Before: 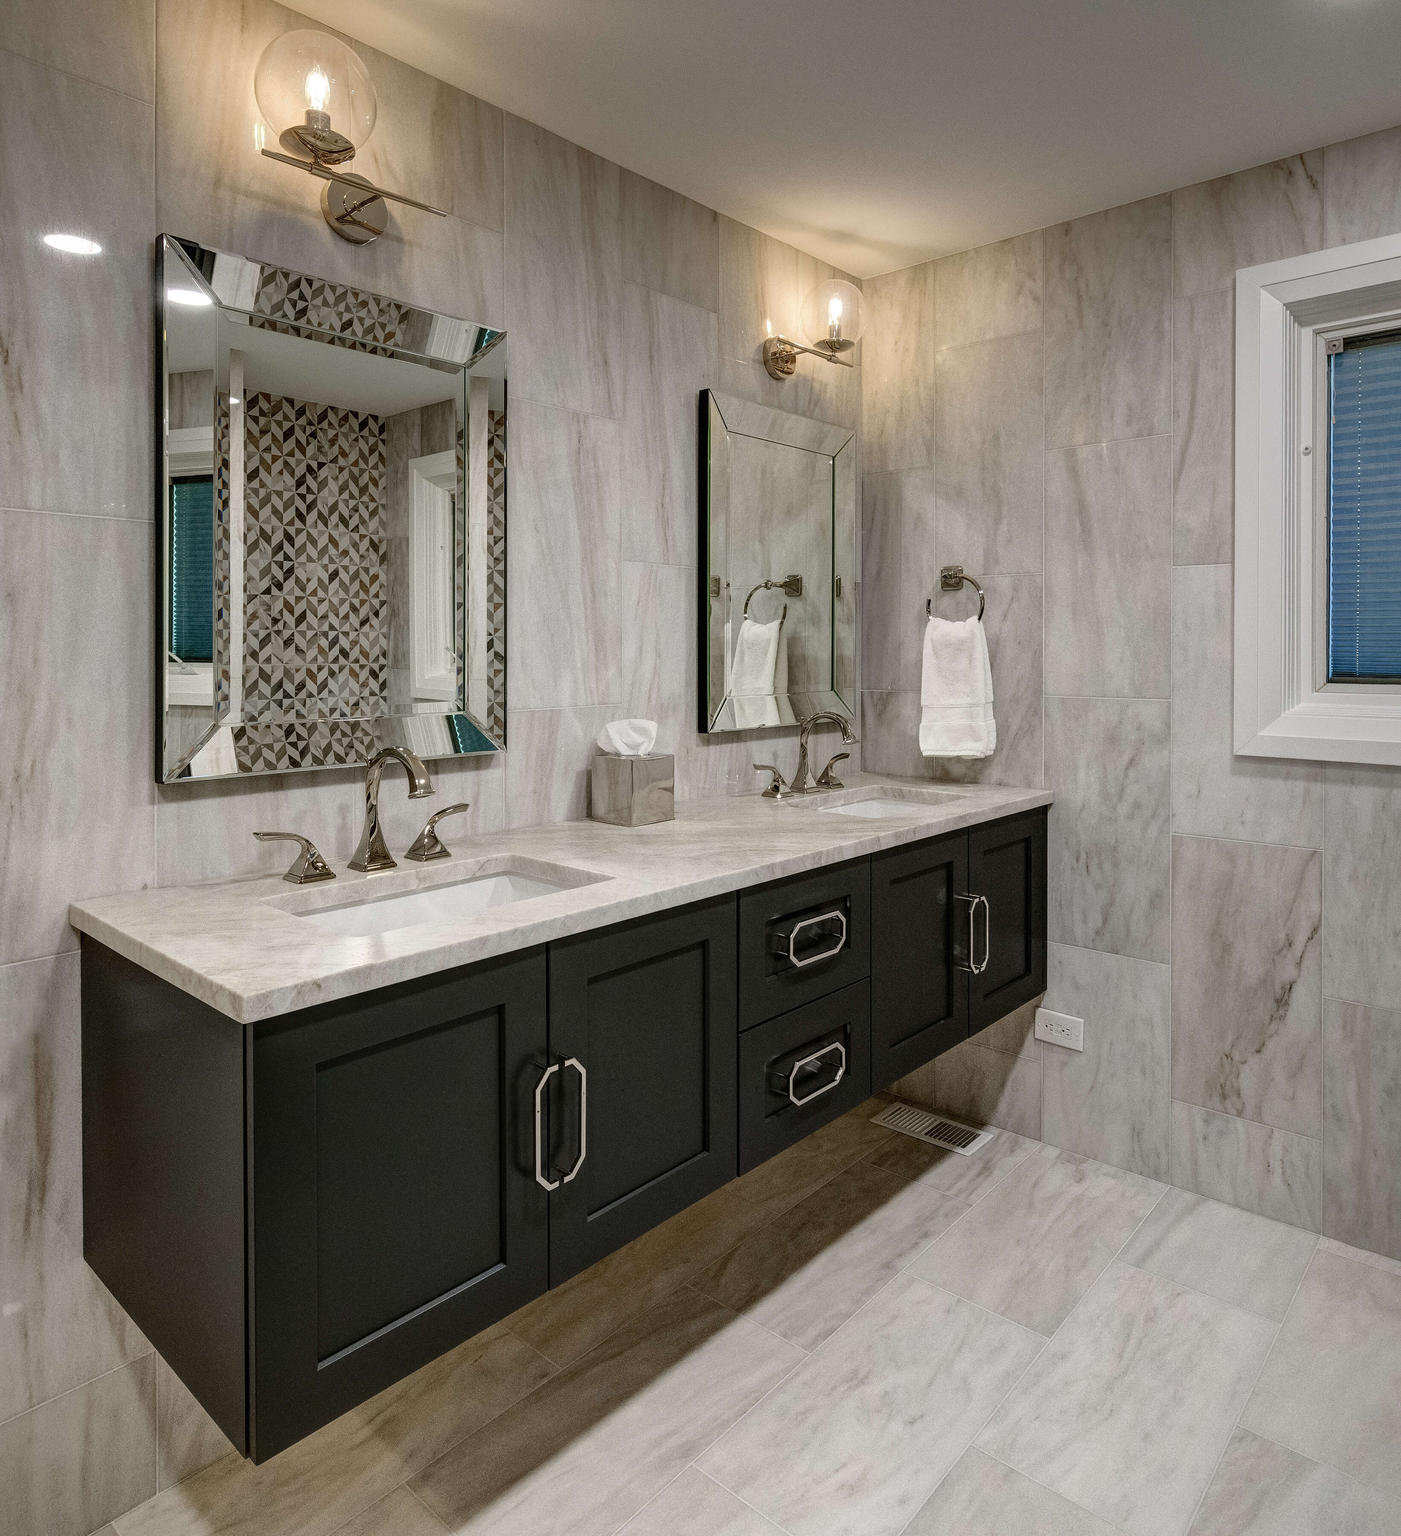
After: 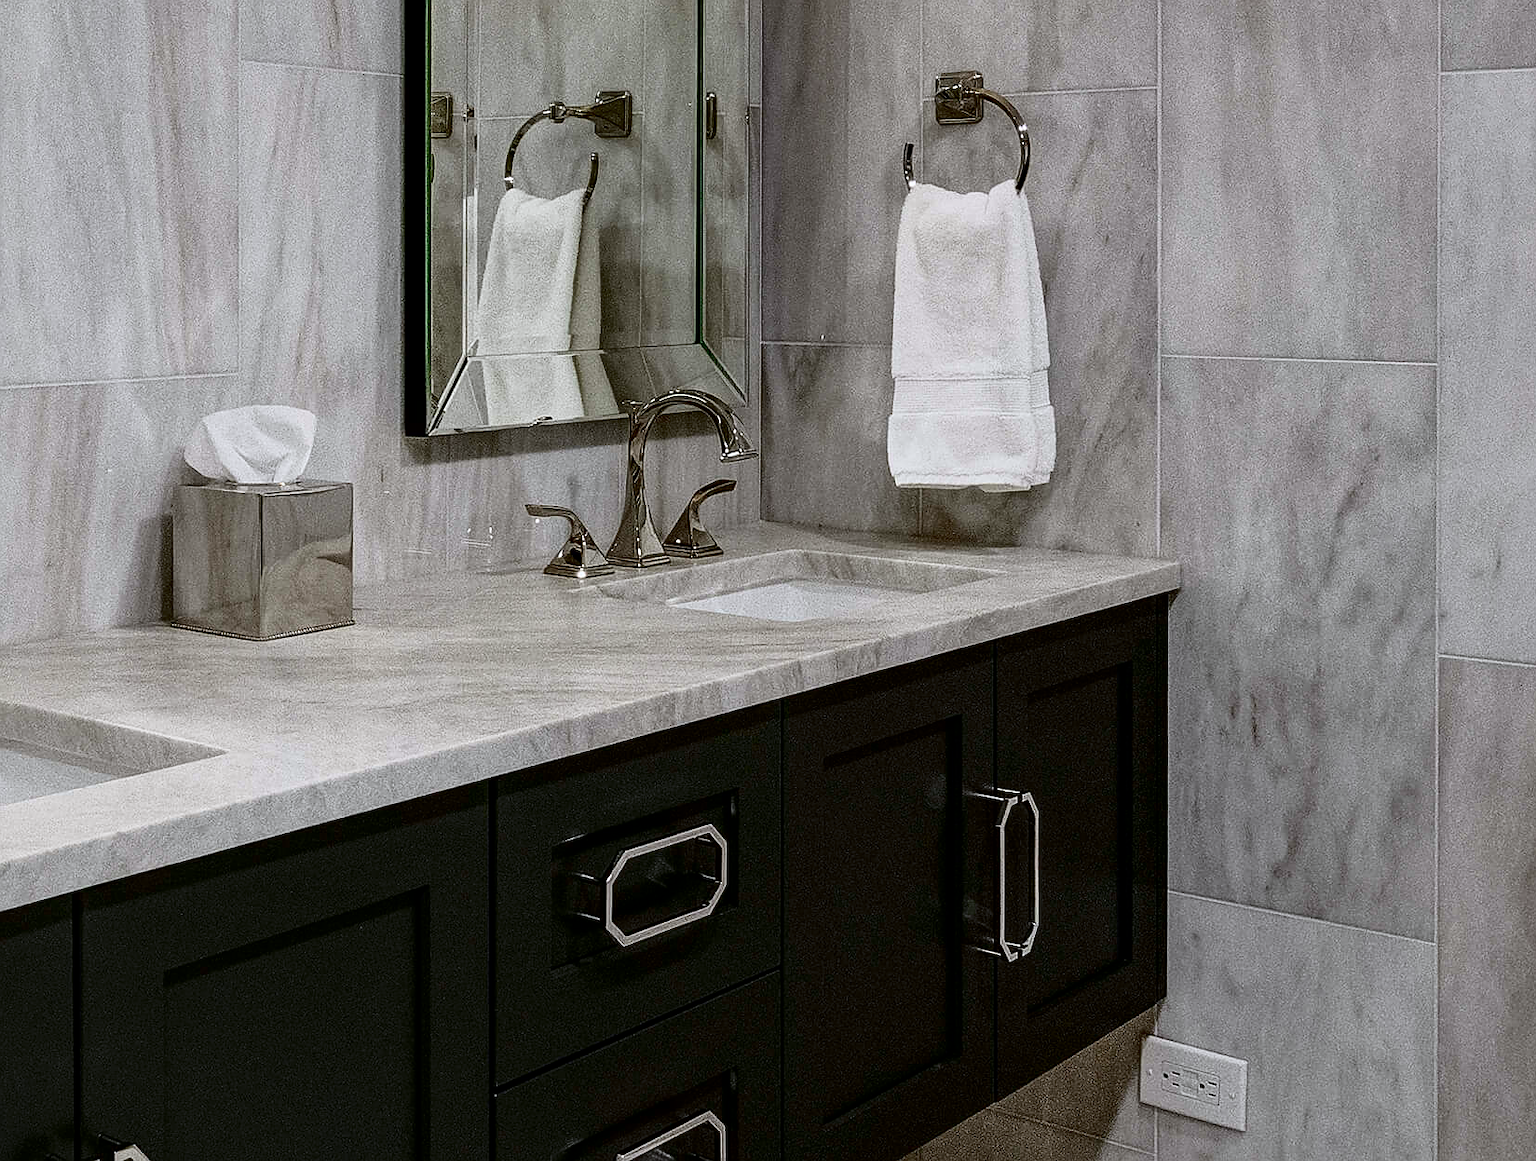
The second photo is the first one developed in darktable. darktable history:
white balance: red 0.976, blue 1.04
sharpen: radius 1.559, amount 0.373, threshold 1.271
exposure: black level correction 0.002, exposure -0.1 EV, compensate highlight preservation false
contrast brightness saturation: contrast 0.19, brightness -0.11, saturation 0.21
crop: left 36.607%, top 34.735%, right 13.146%, bottom 30.611%
